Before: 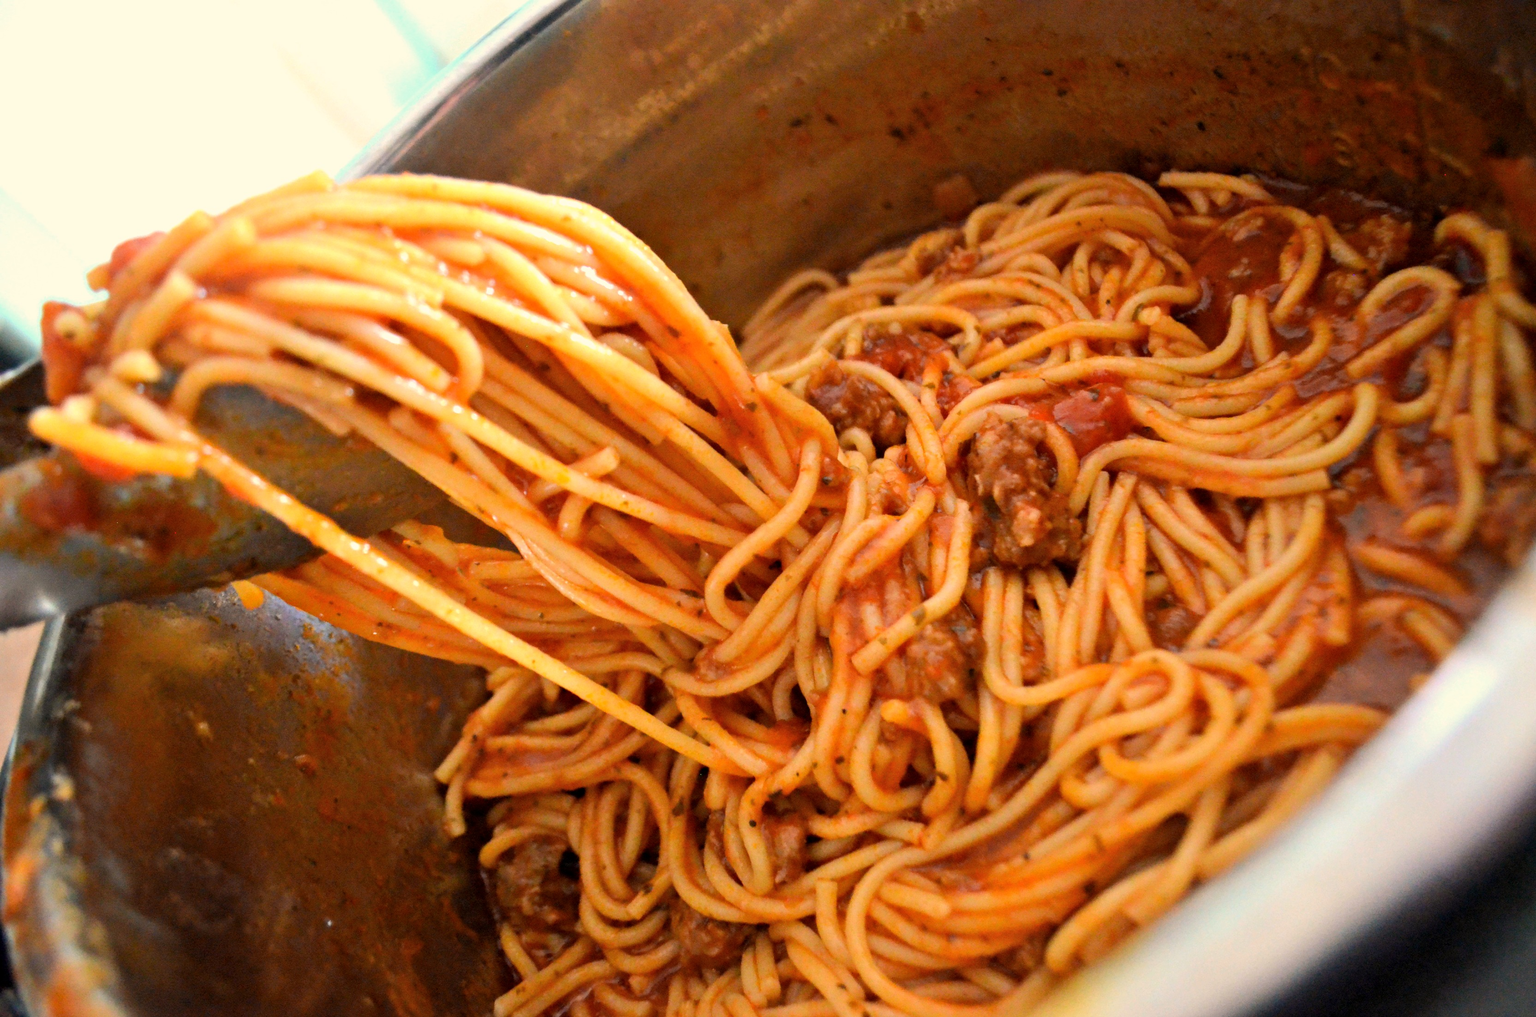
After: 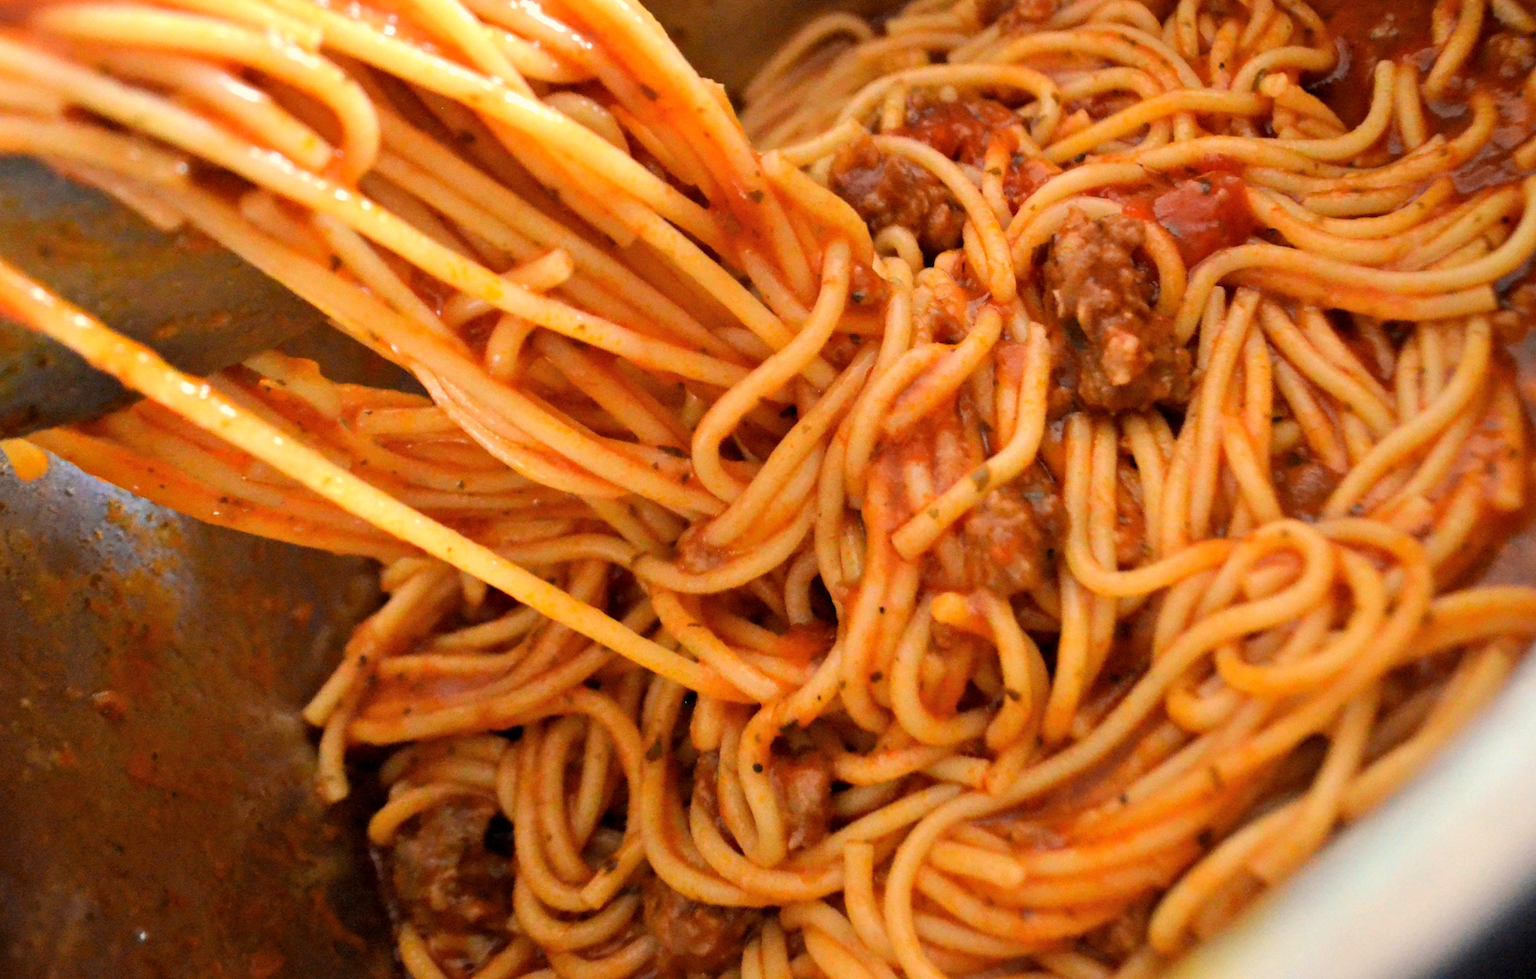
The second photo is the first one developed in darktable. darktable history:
crop: left 16.871%, top 22.857%, right 9.116%
rotate and perspective: rotation -0.013°, lens shift (vertical) -0.027, lens shift (horizontal) 0.178, crop left 0.016, crop right 0.989, crop top 0.082, crop bottom 0.918
